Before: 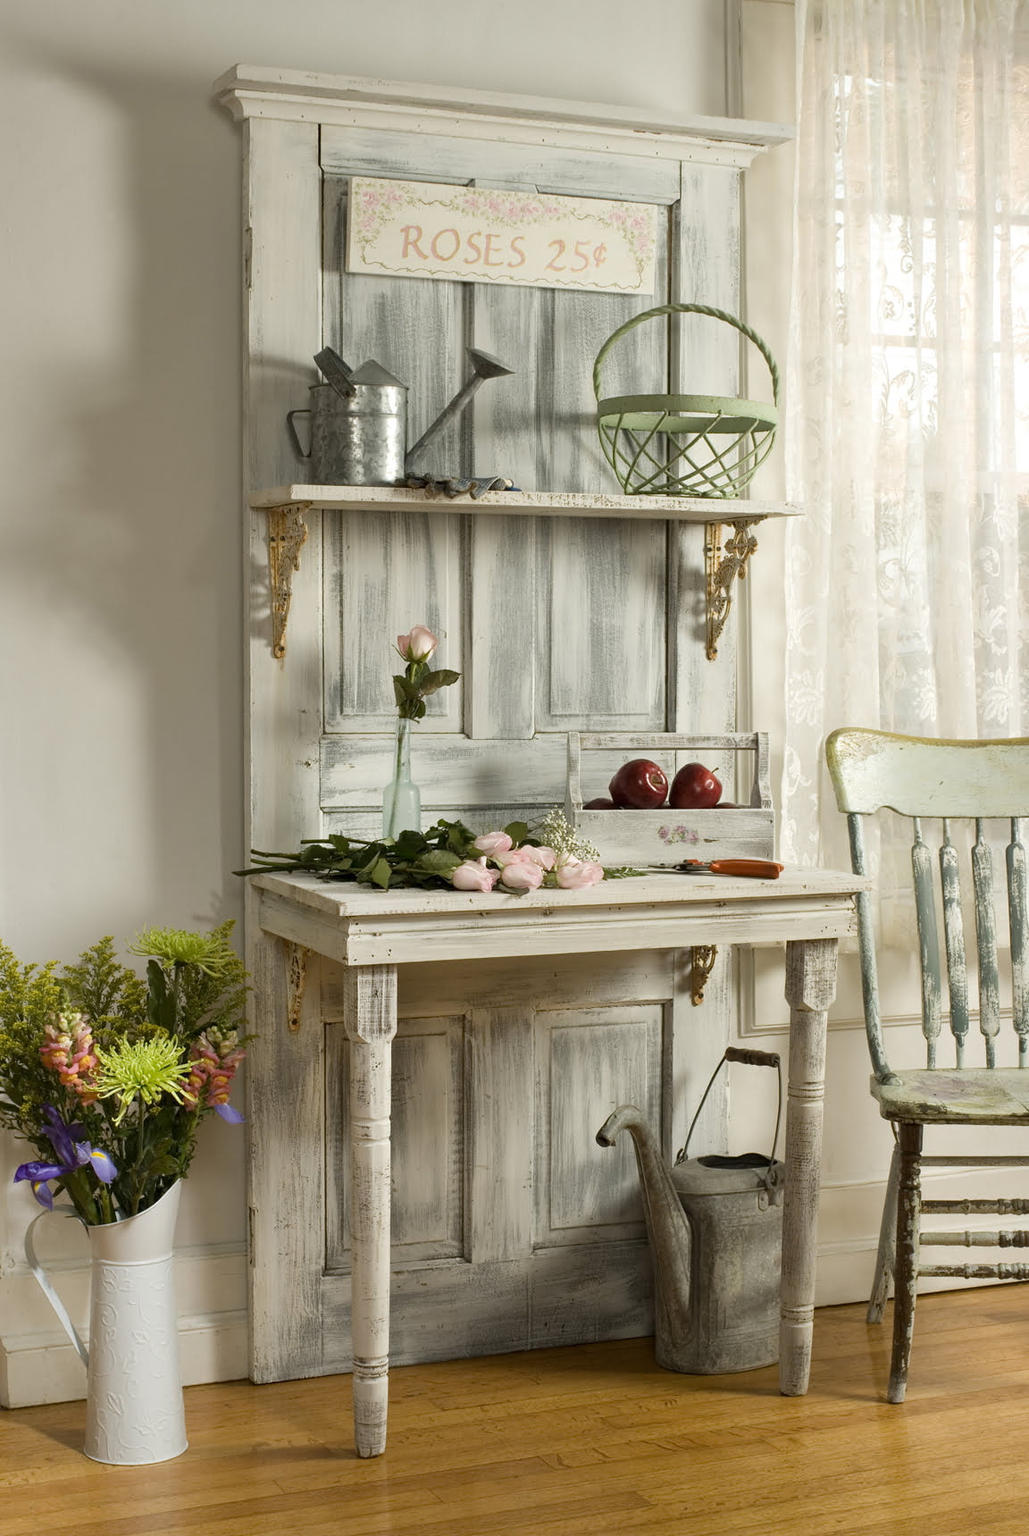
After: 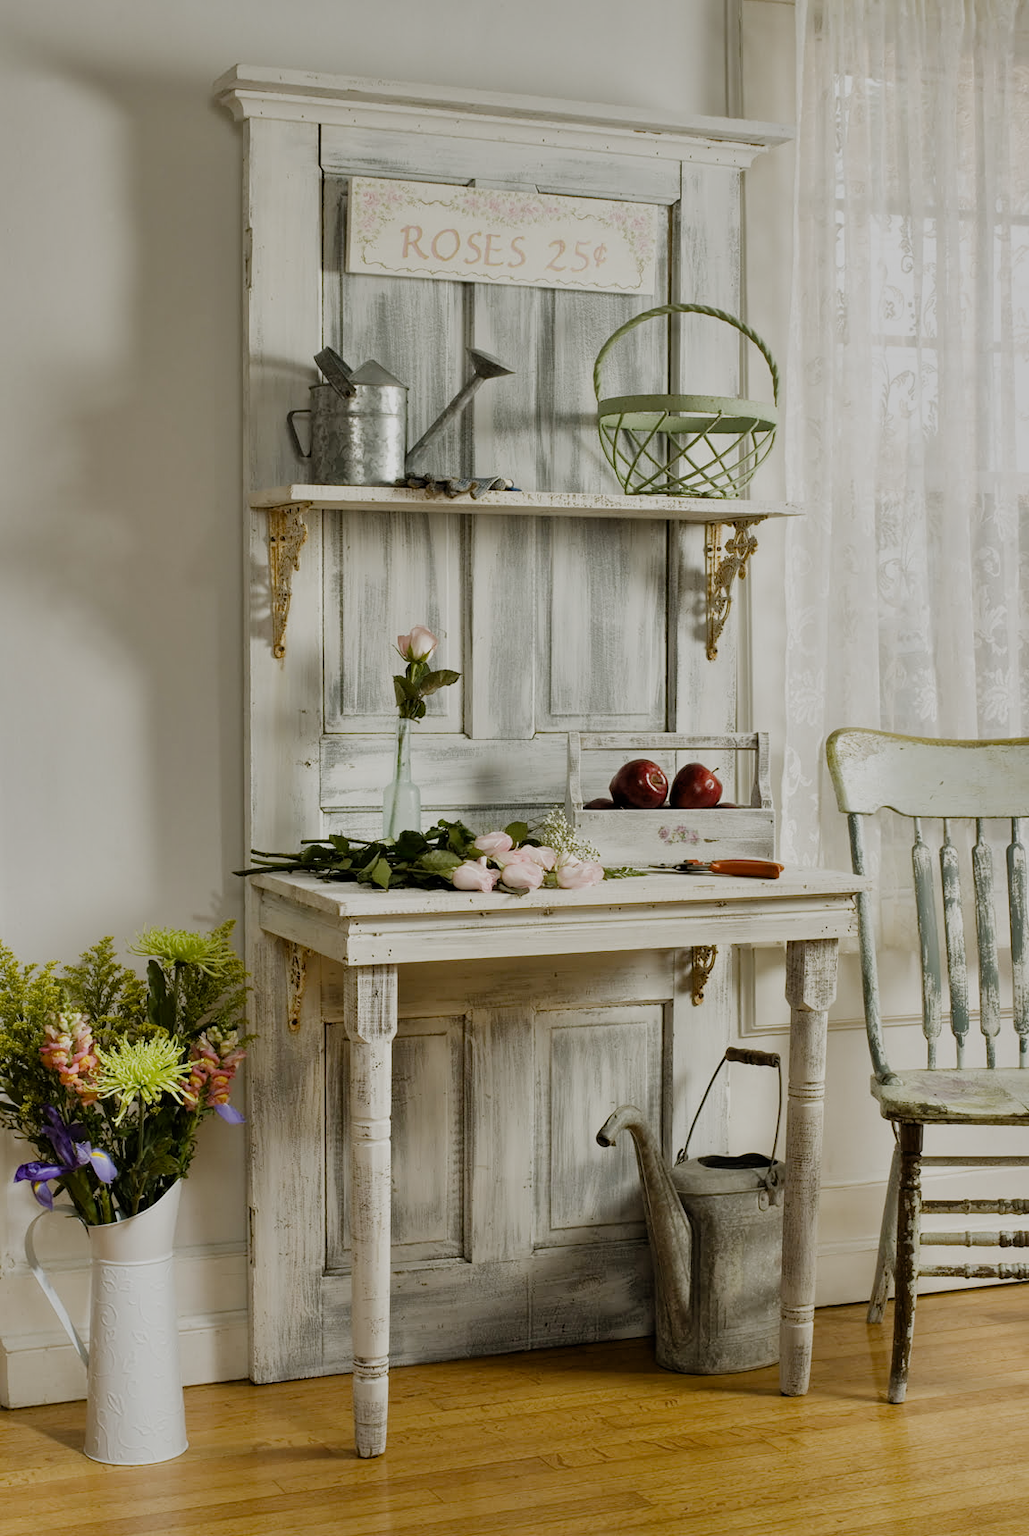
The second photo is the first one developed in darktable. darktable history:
shadows and highlights: soften with gaussian
filmic rgb: black relative exposure -7.65 EV, white relative exposure 4.56 EV, hardness 3.61, preserve chrominance no, color science v5 (2021)
